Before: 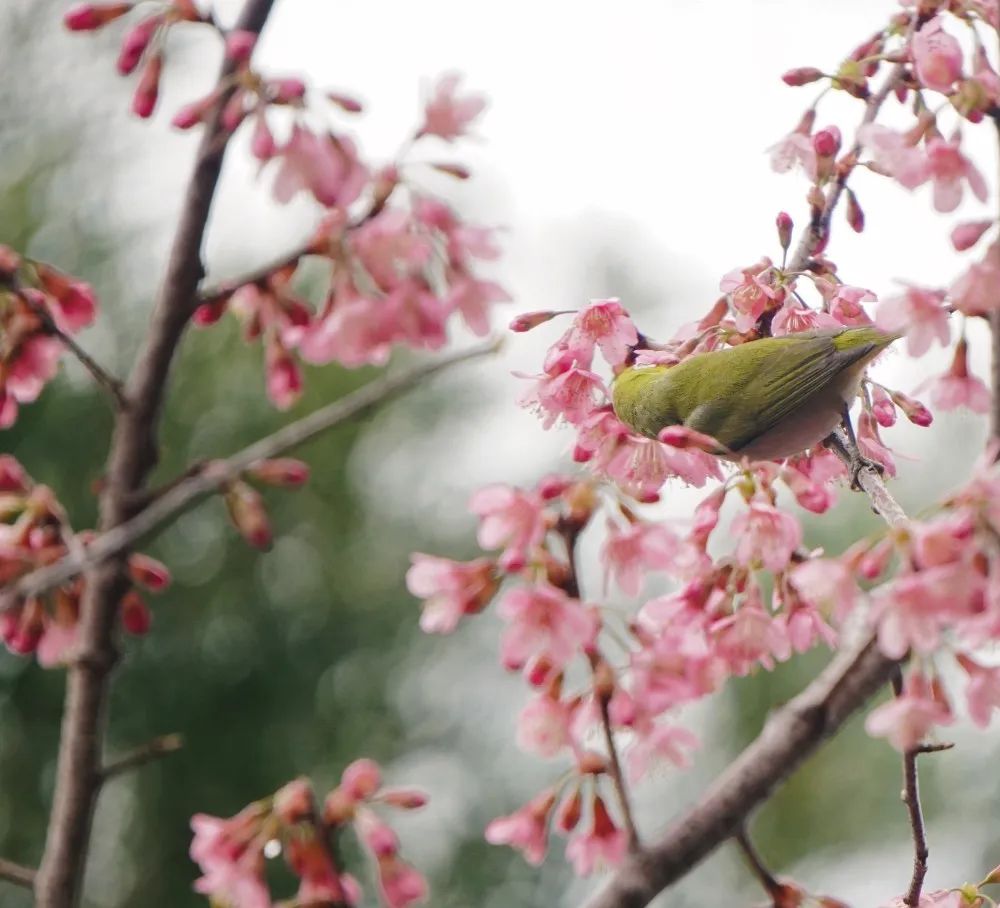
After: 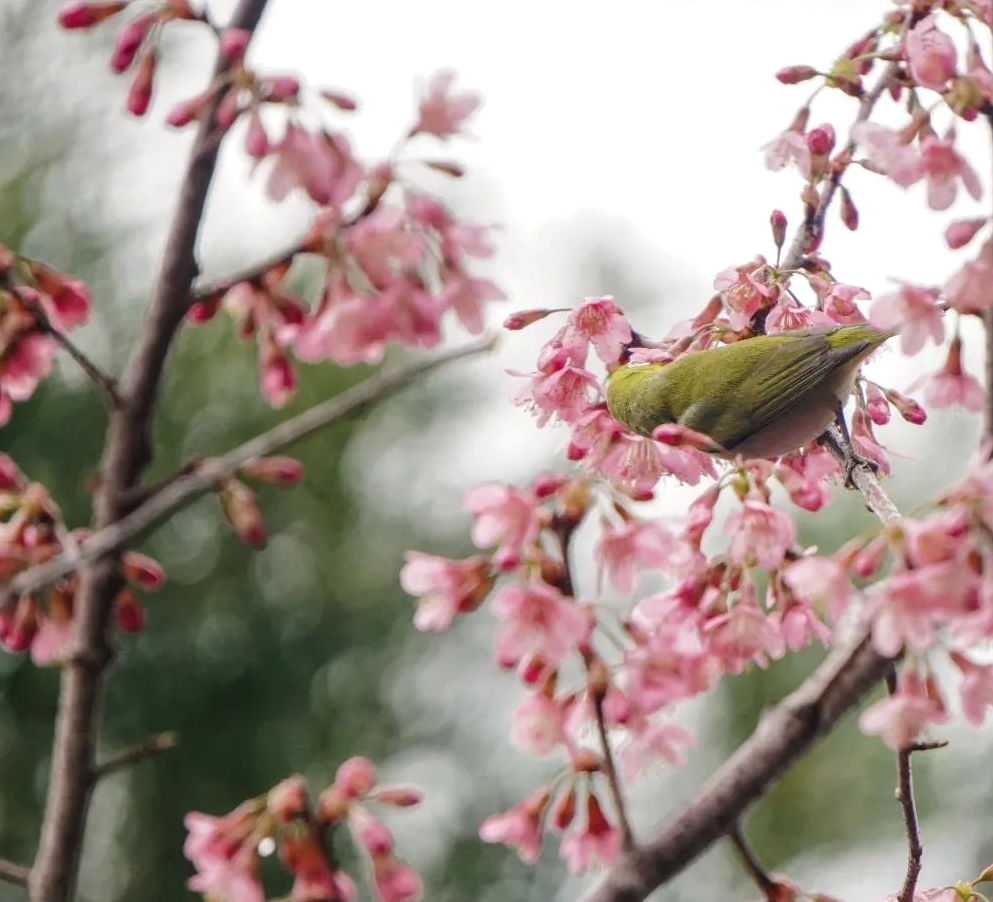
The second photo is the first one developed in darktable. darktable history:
crop and rotate: left 0.659%, top 0.363%, bottom 0.283%
local contrast: on, module defaults
